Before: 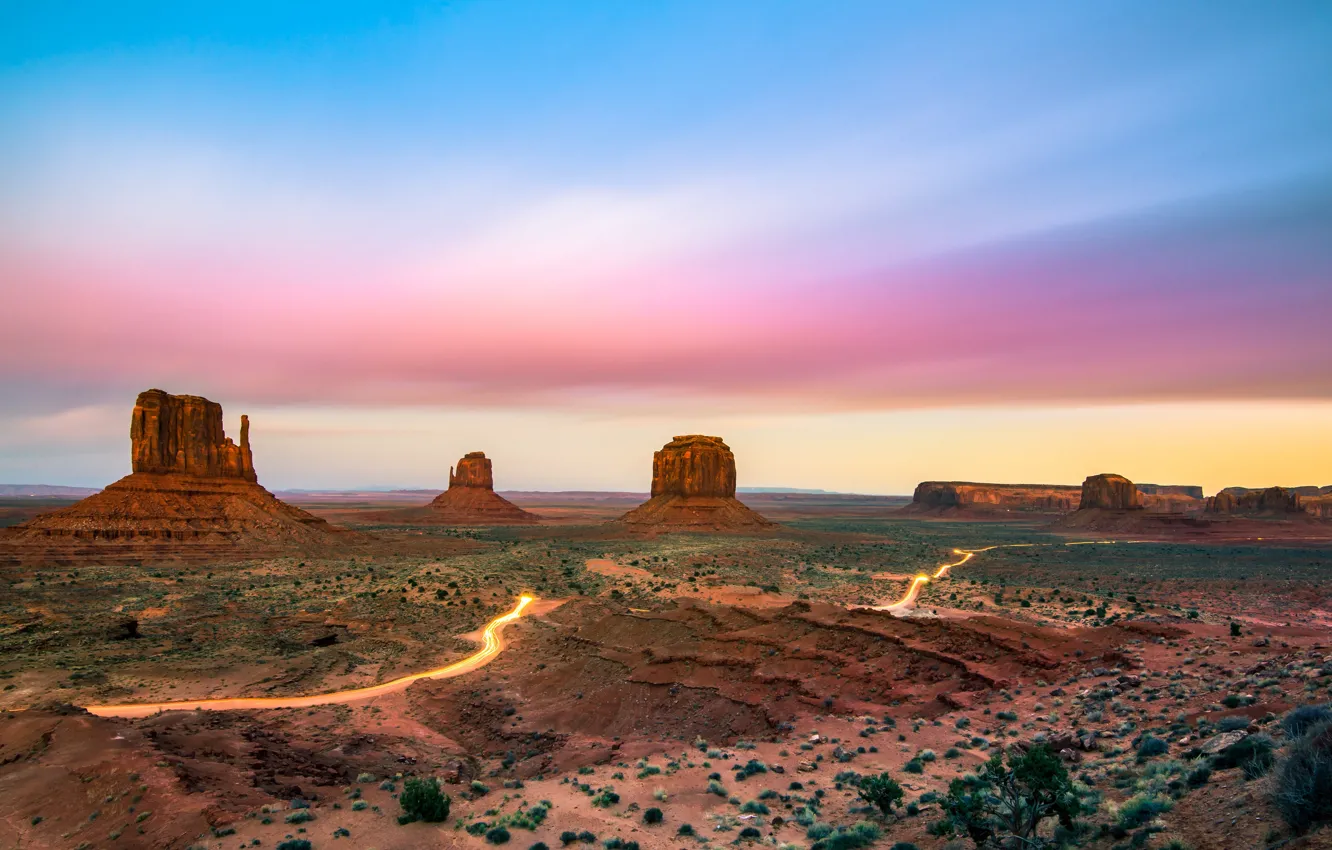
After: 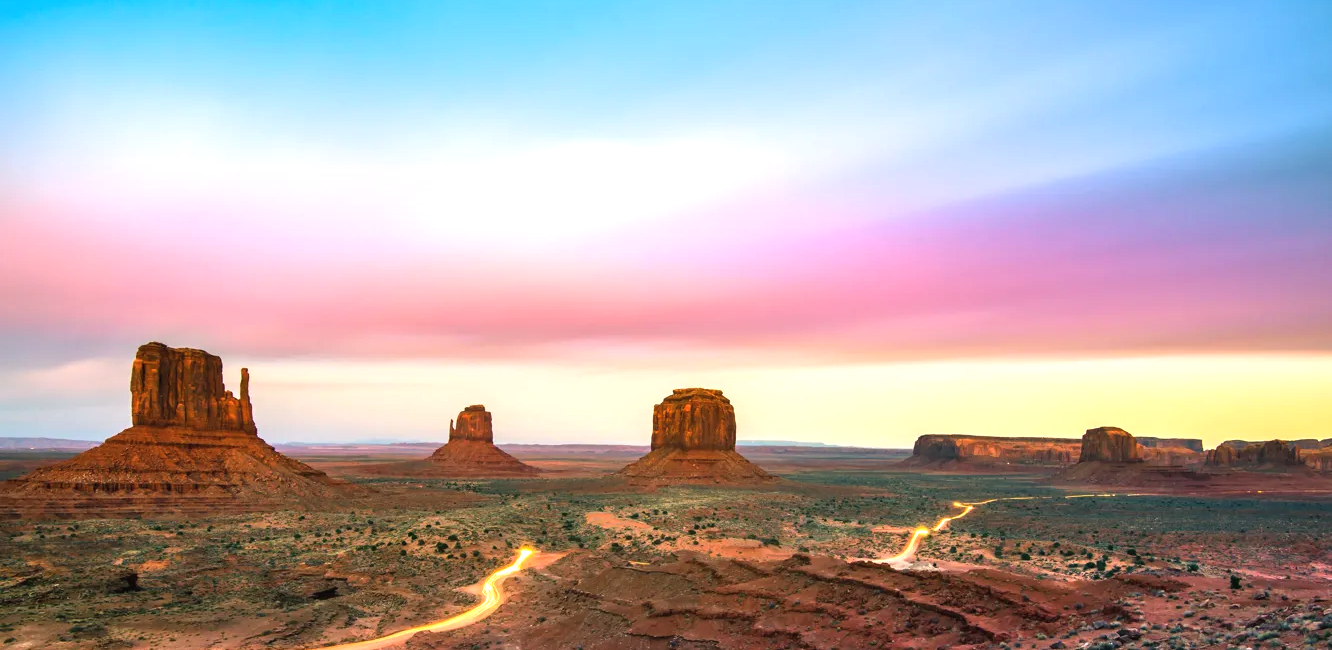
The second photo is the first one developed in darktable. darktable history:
crop: top 5.571%, bottom 17.87%
exposure: black level correction -0.002, exposure 0.533 EV, compensate highlight preservation false
